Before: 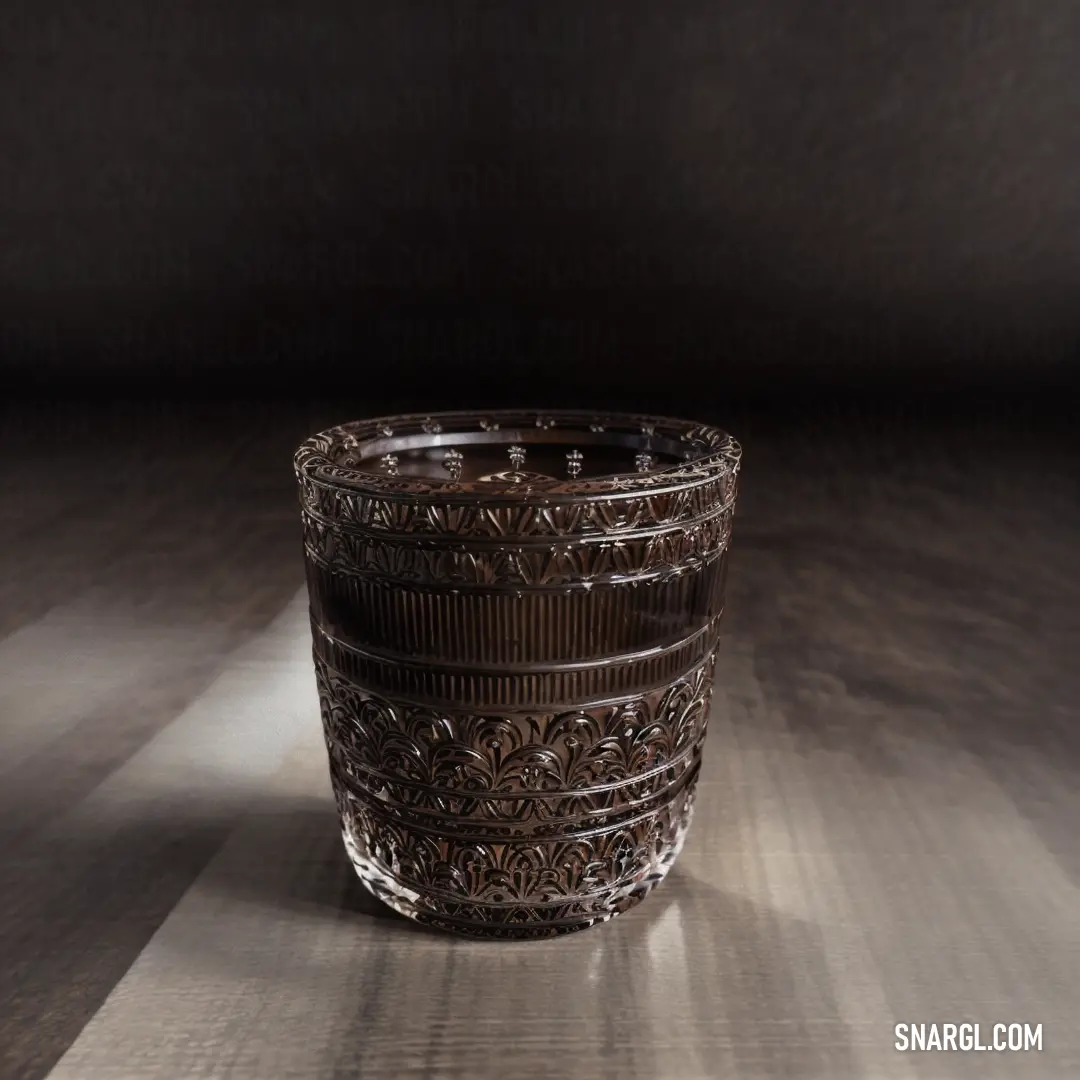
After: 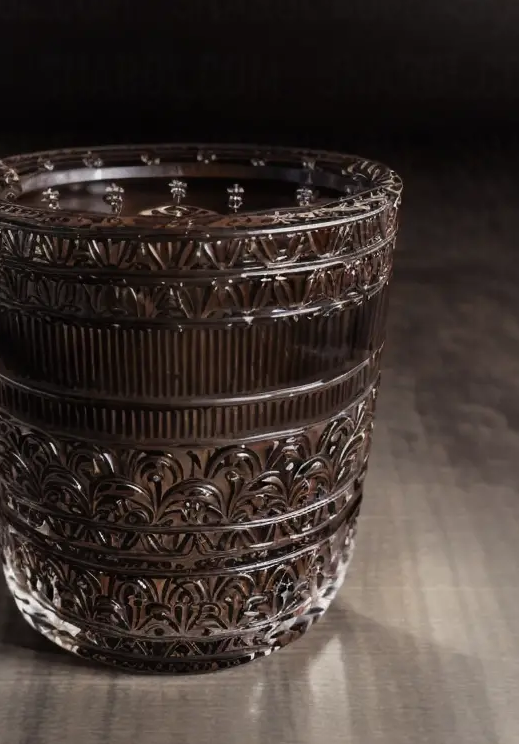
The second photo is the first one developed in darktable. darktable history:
crop: left 31.397%, top 24.651%, right 20.474%, bottom 6.4%
